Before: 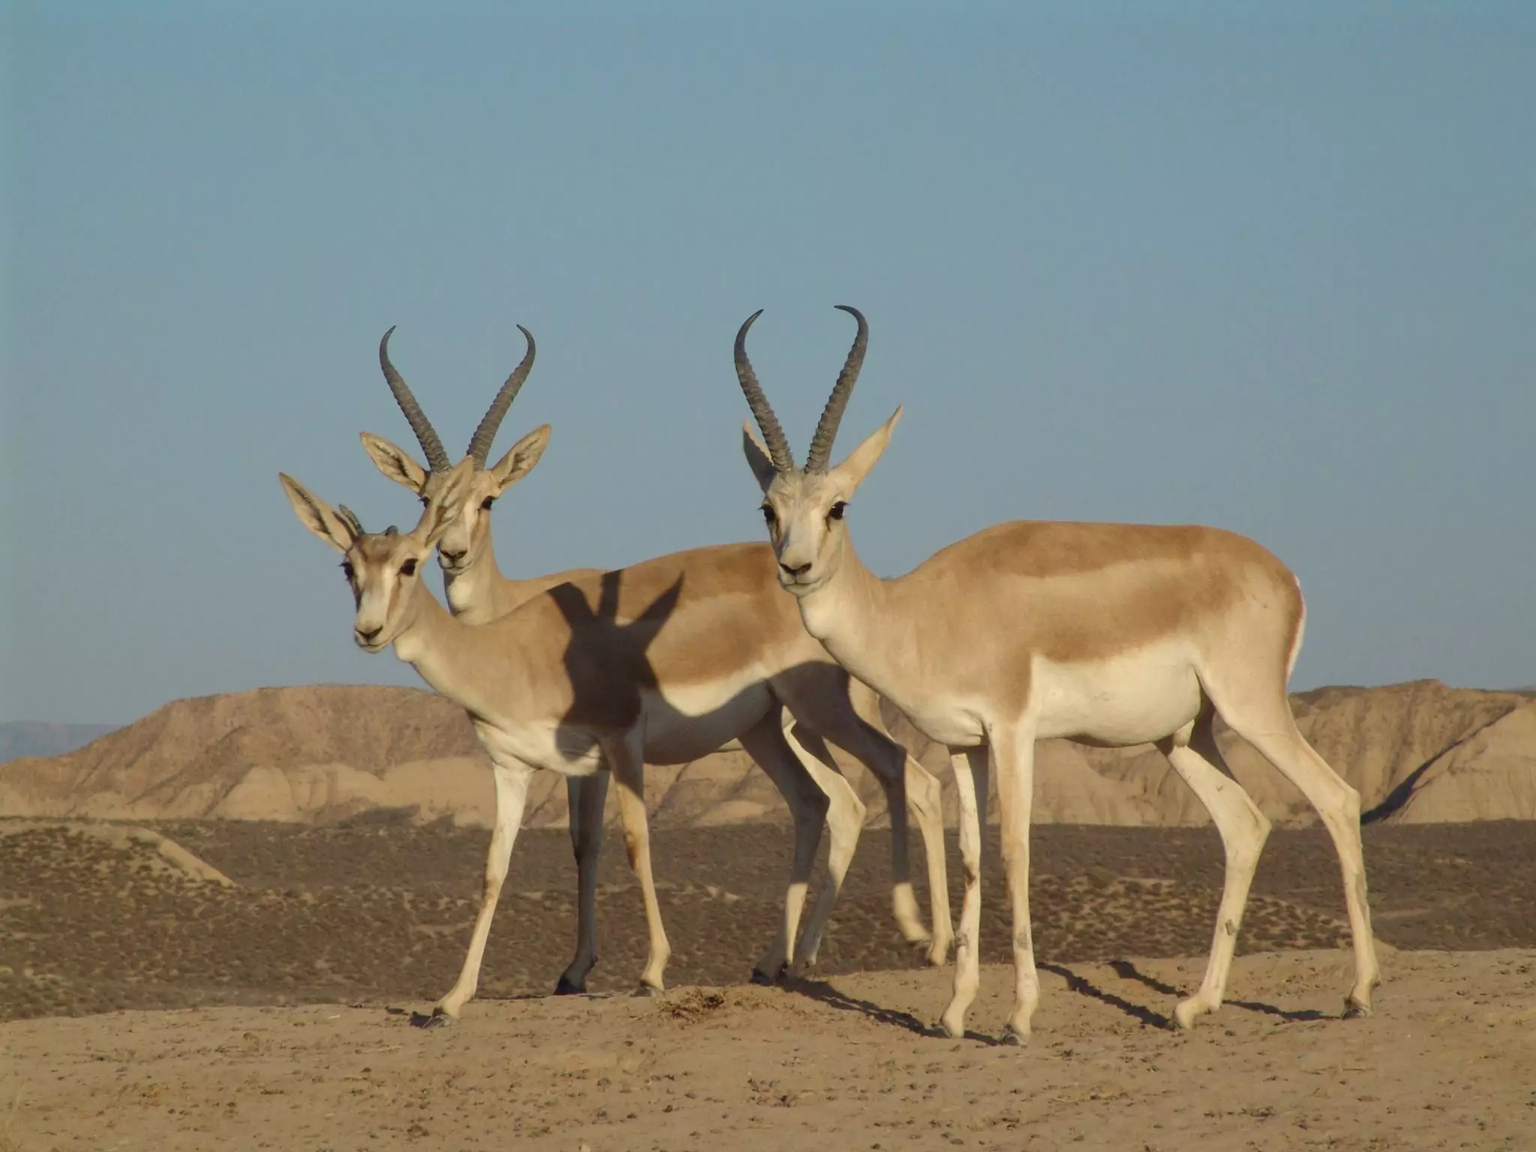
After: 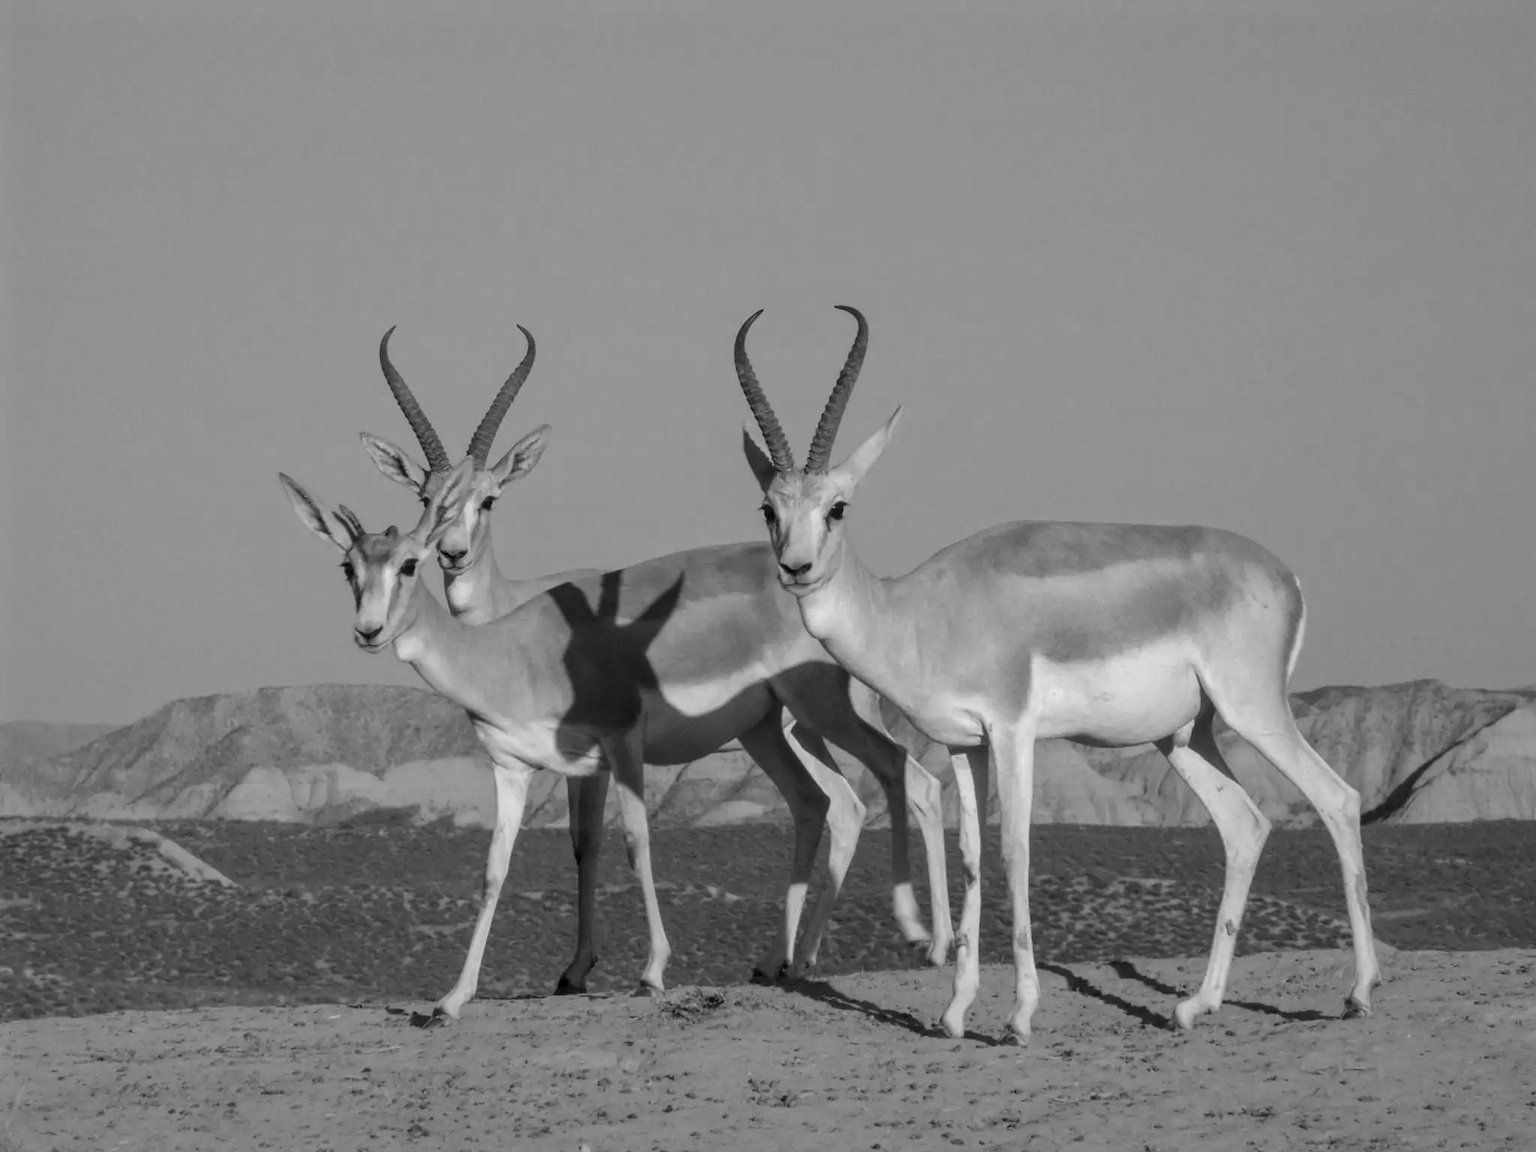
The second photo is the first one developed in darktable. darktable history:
monochrome: a 32, b 64, size 2.3
local contrast: highlights 25%, detail 130%
